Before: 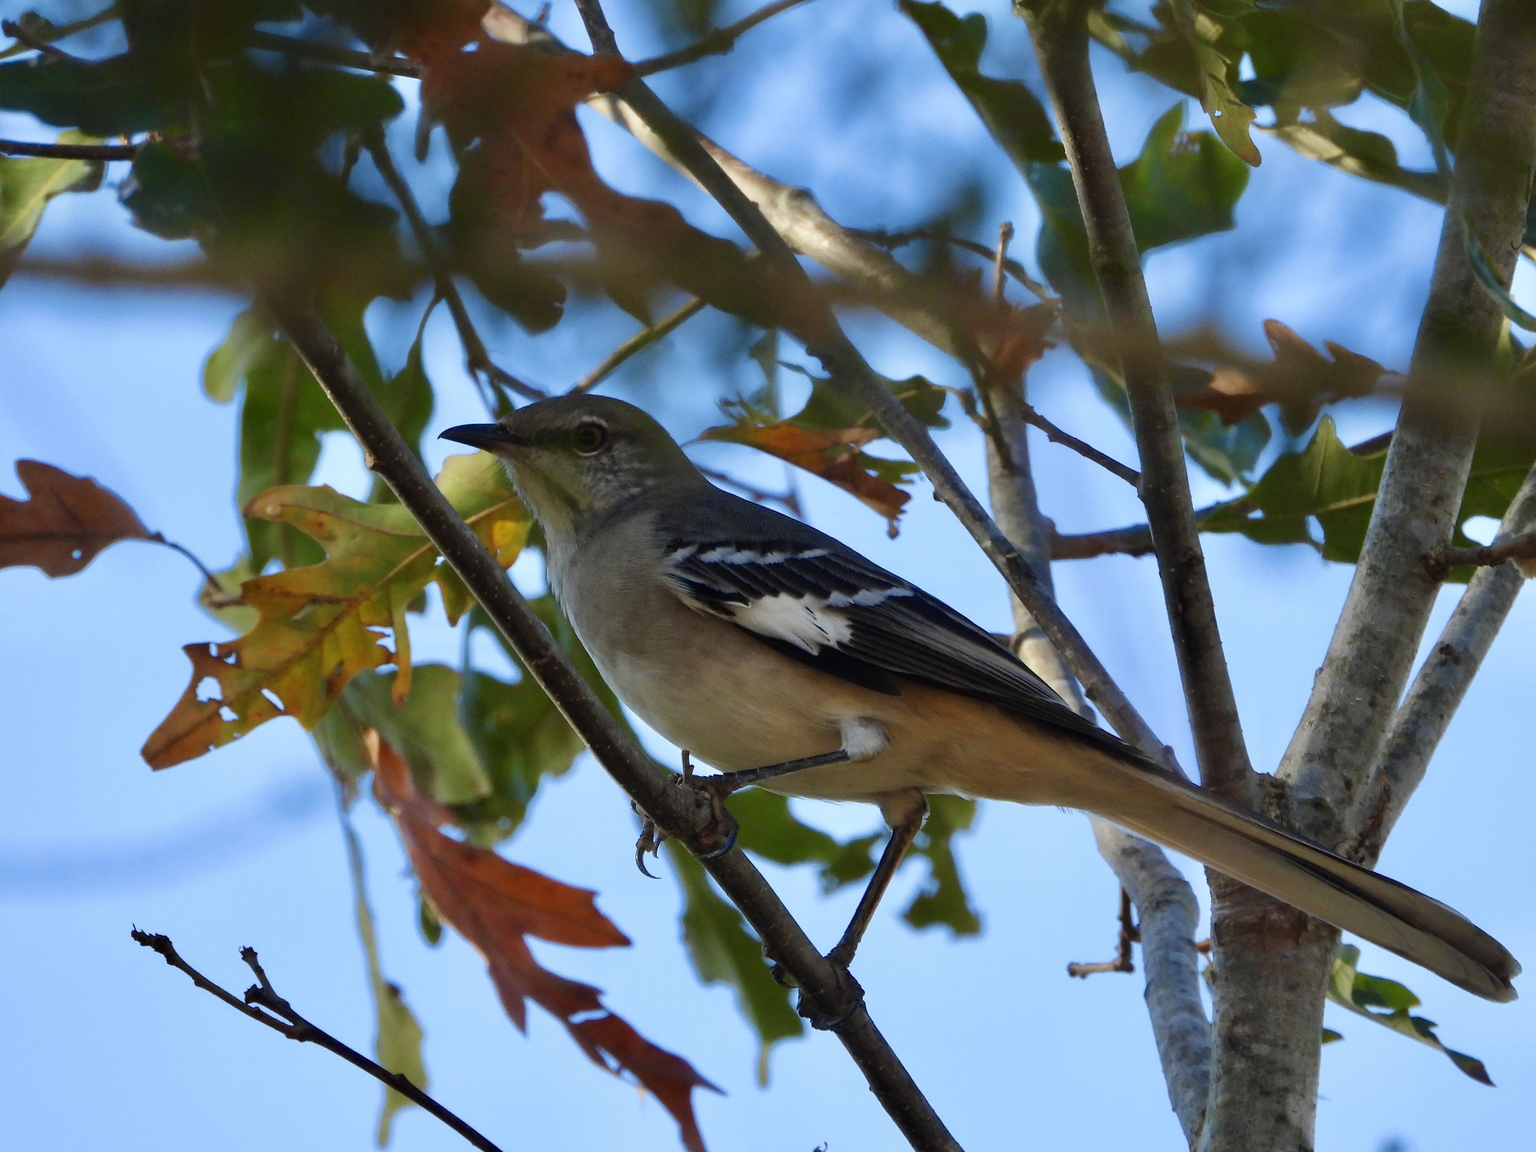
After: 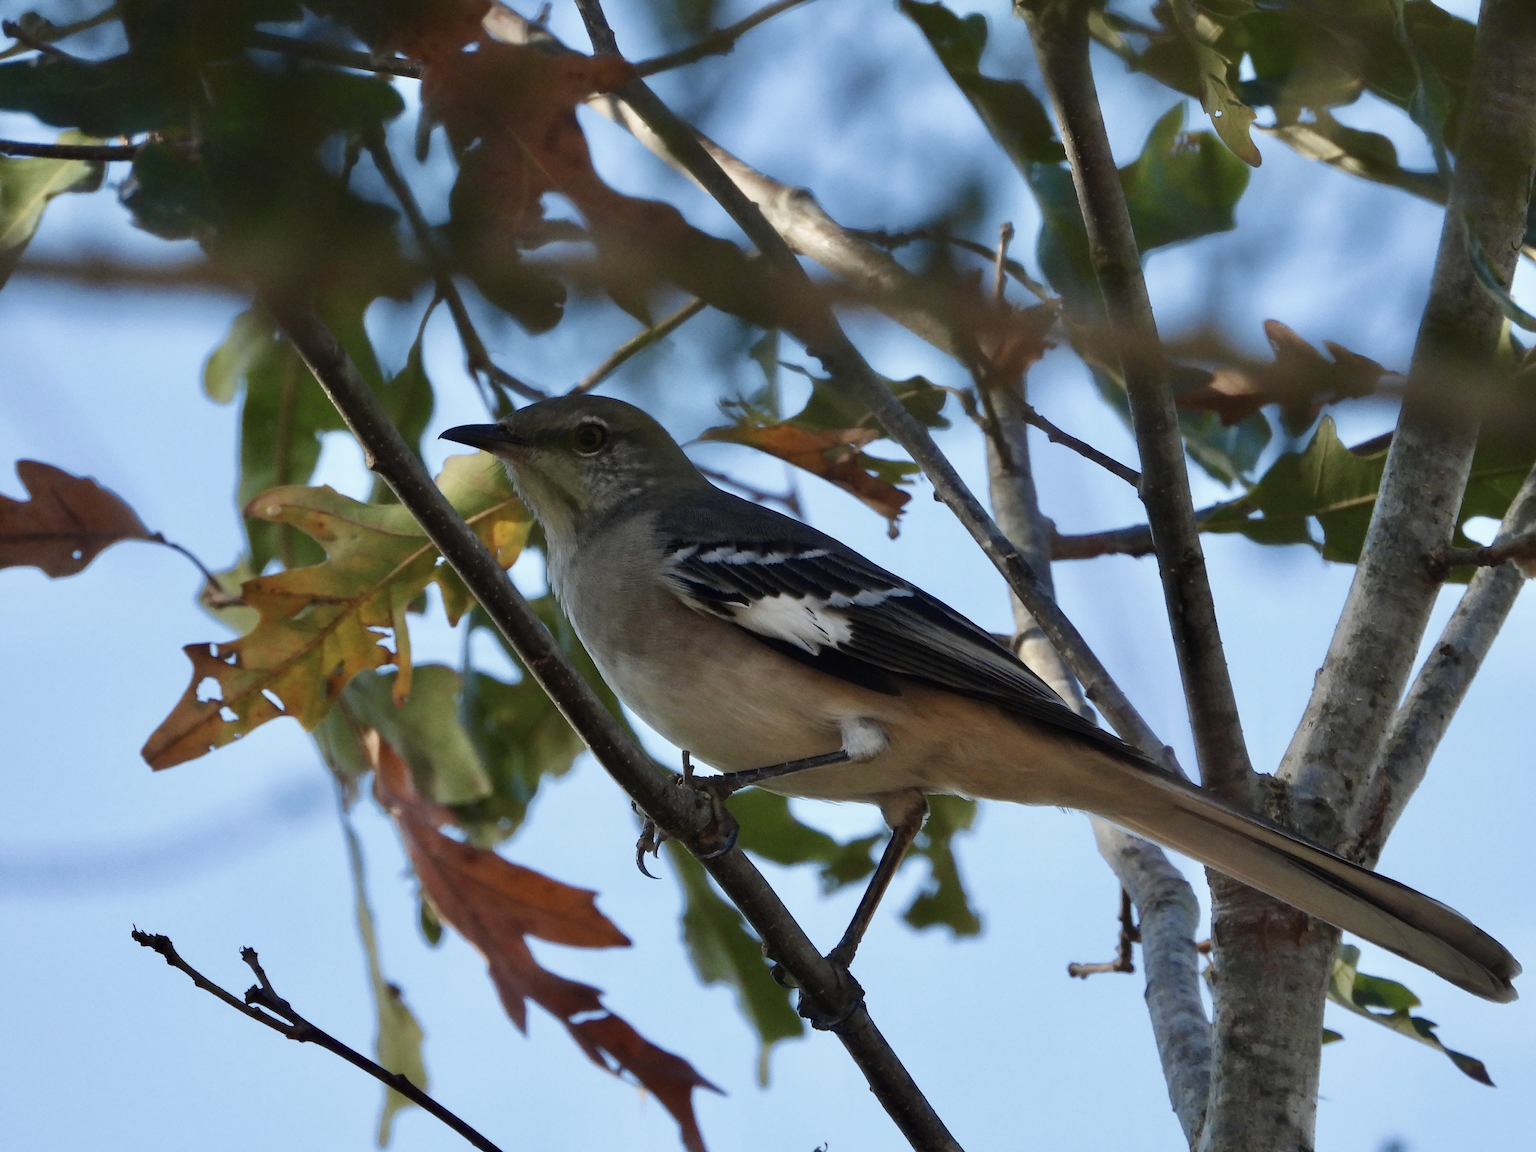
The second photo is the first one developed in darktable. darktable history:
contrast brightness saturation: contrast 0.097, saturation -0.365
